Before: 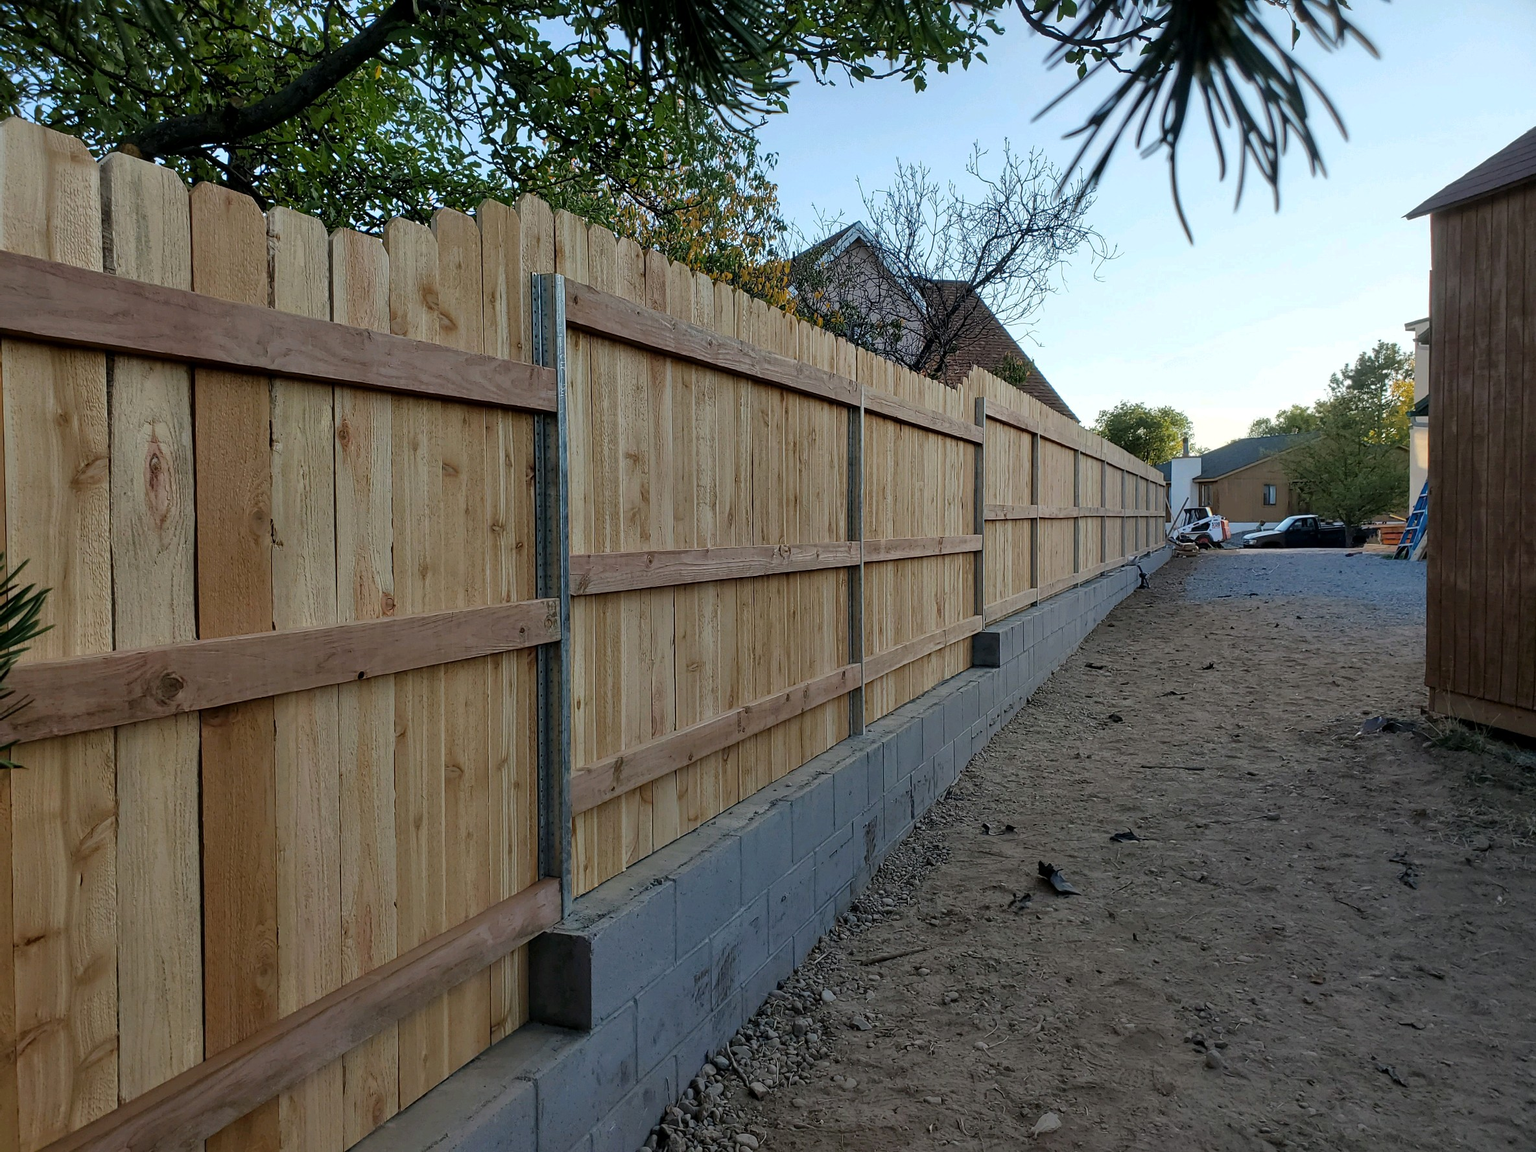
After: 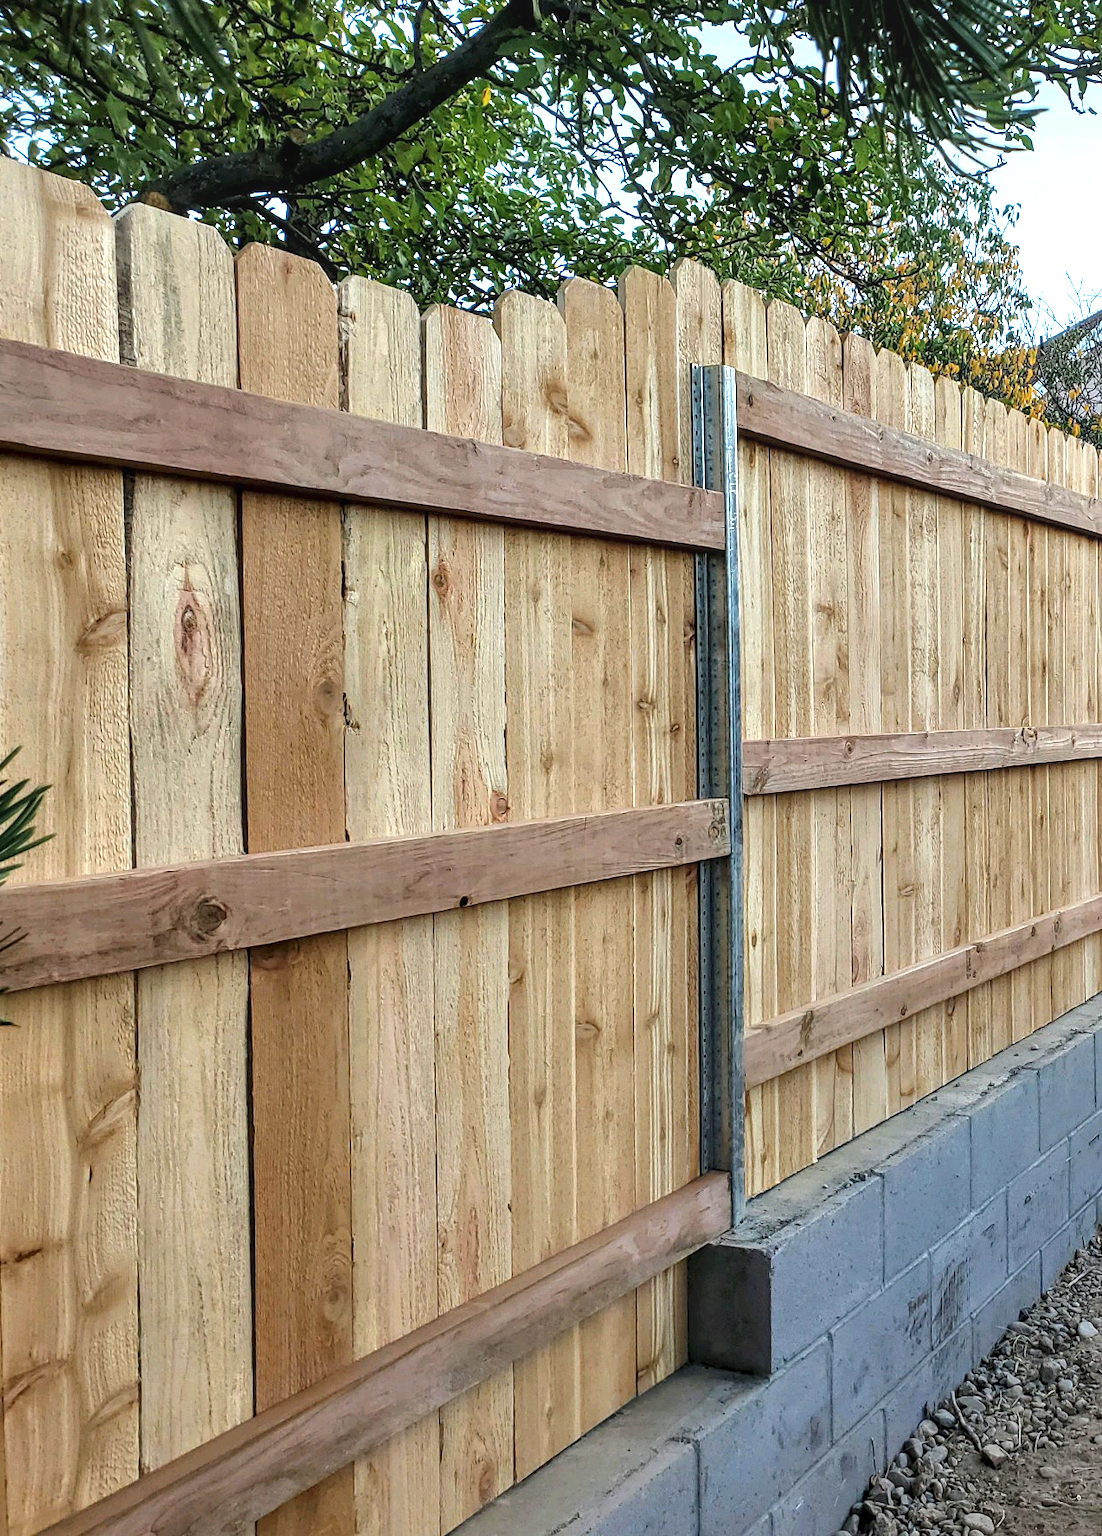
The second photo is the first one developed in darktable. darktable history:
local contrast: on, module defaults
exposure: black level correction -0.002, exposure 1.36 EV, compensate highlight preservation false
crop: left 0.896%, right 45.314%, bottom 0.087%
